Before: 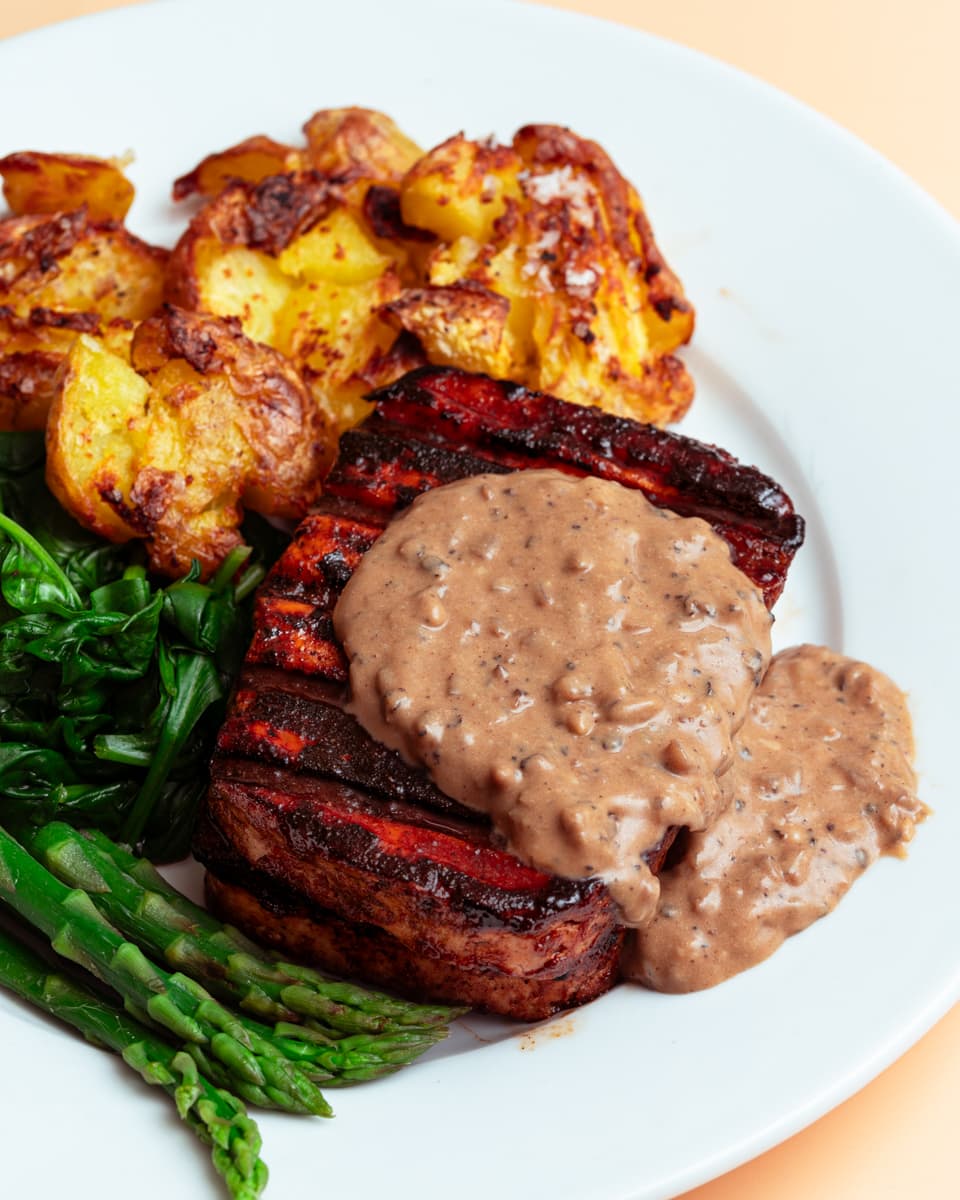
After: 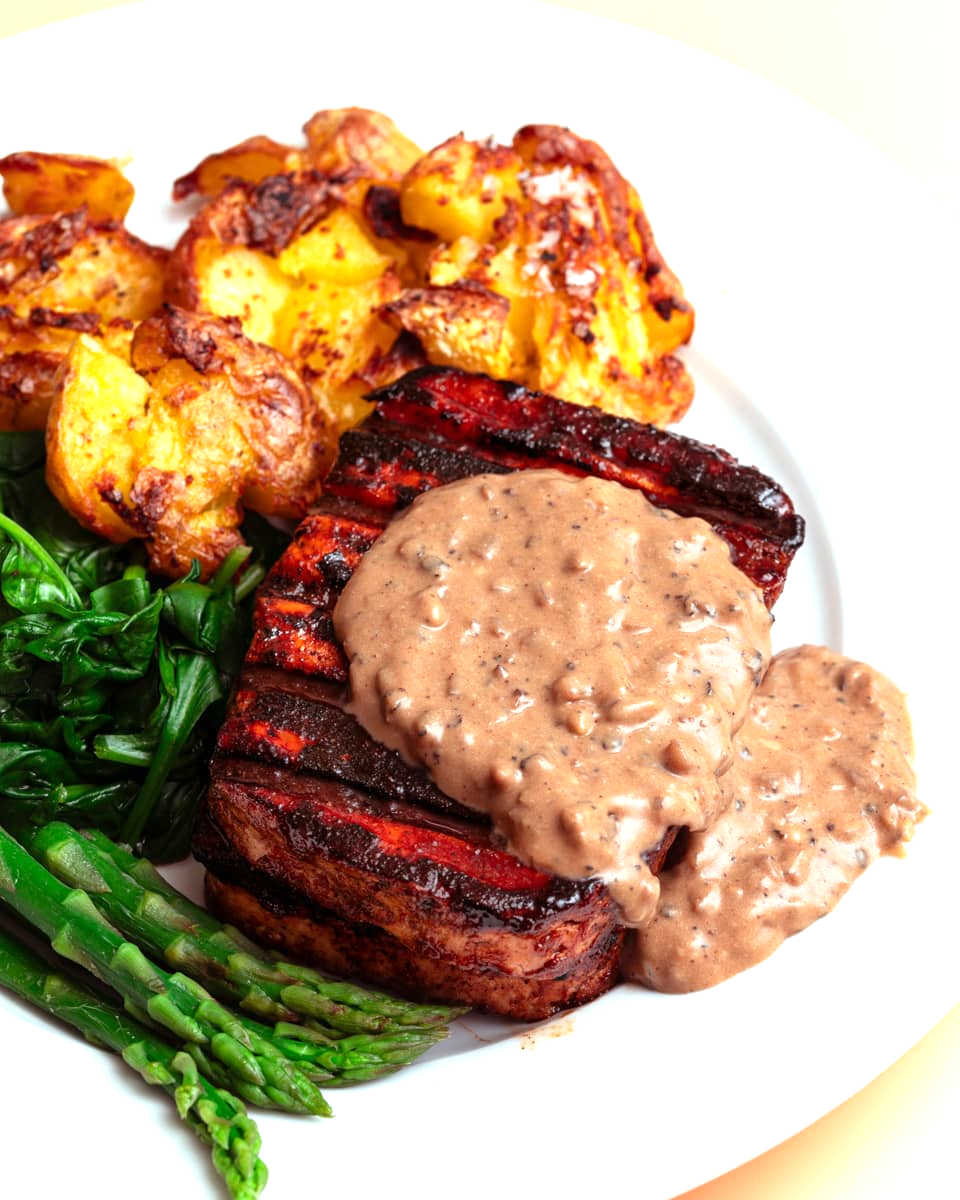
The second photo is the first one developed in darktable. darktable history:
exposure: exposure 0.601 EV, compensate highlight preservation false
